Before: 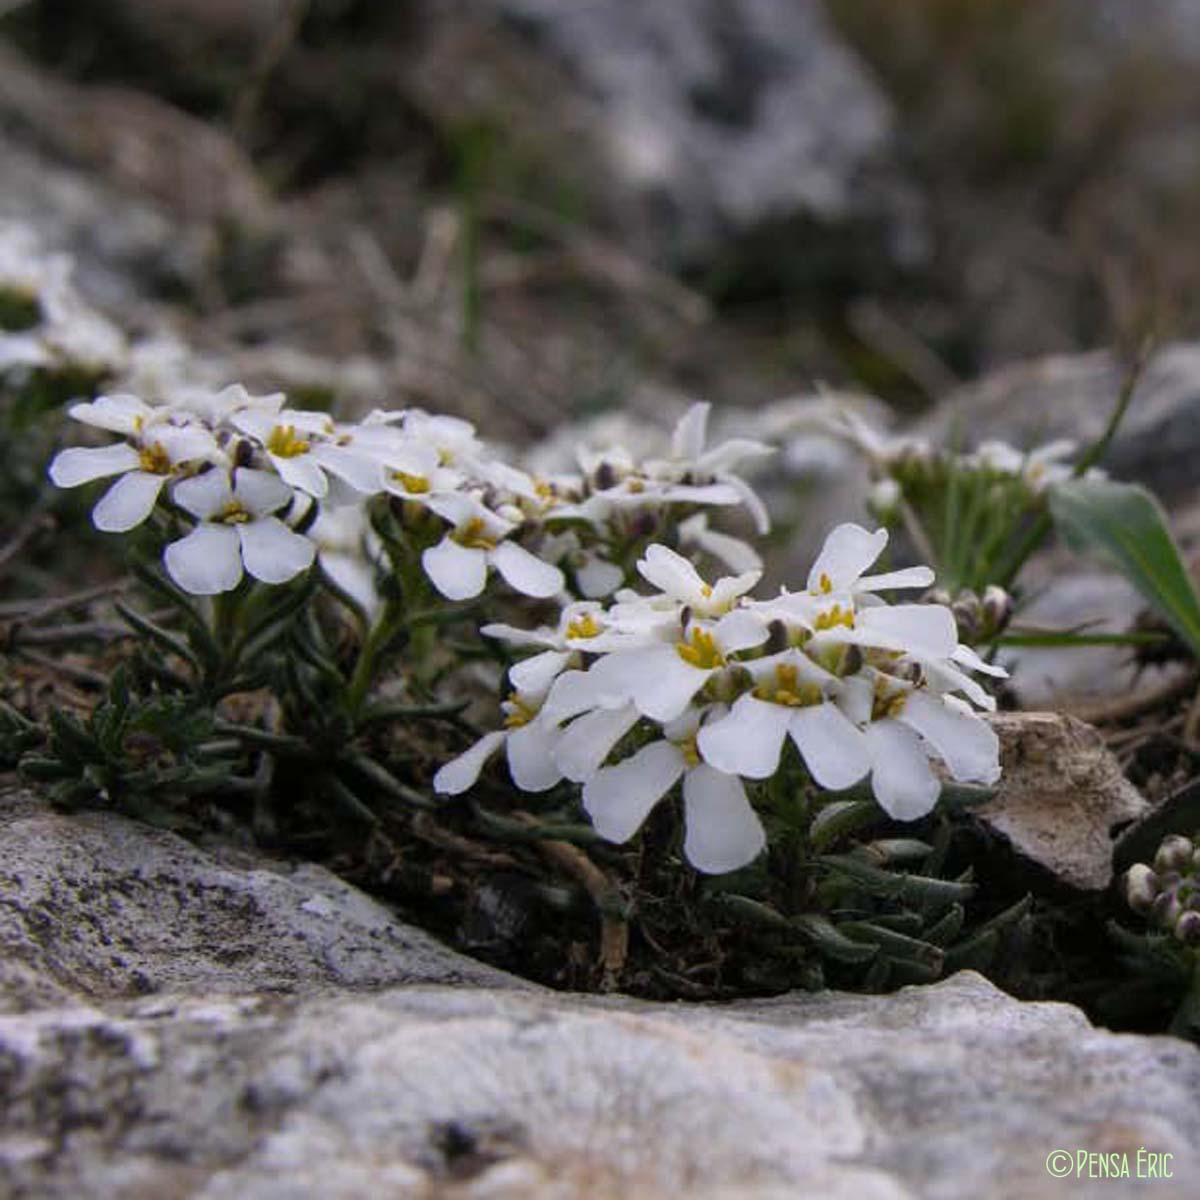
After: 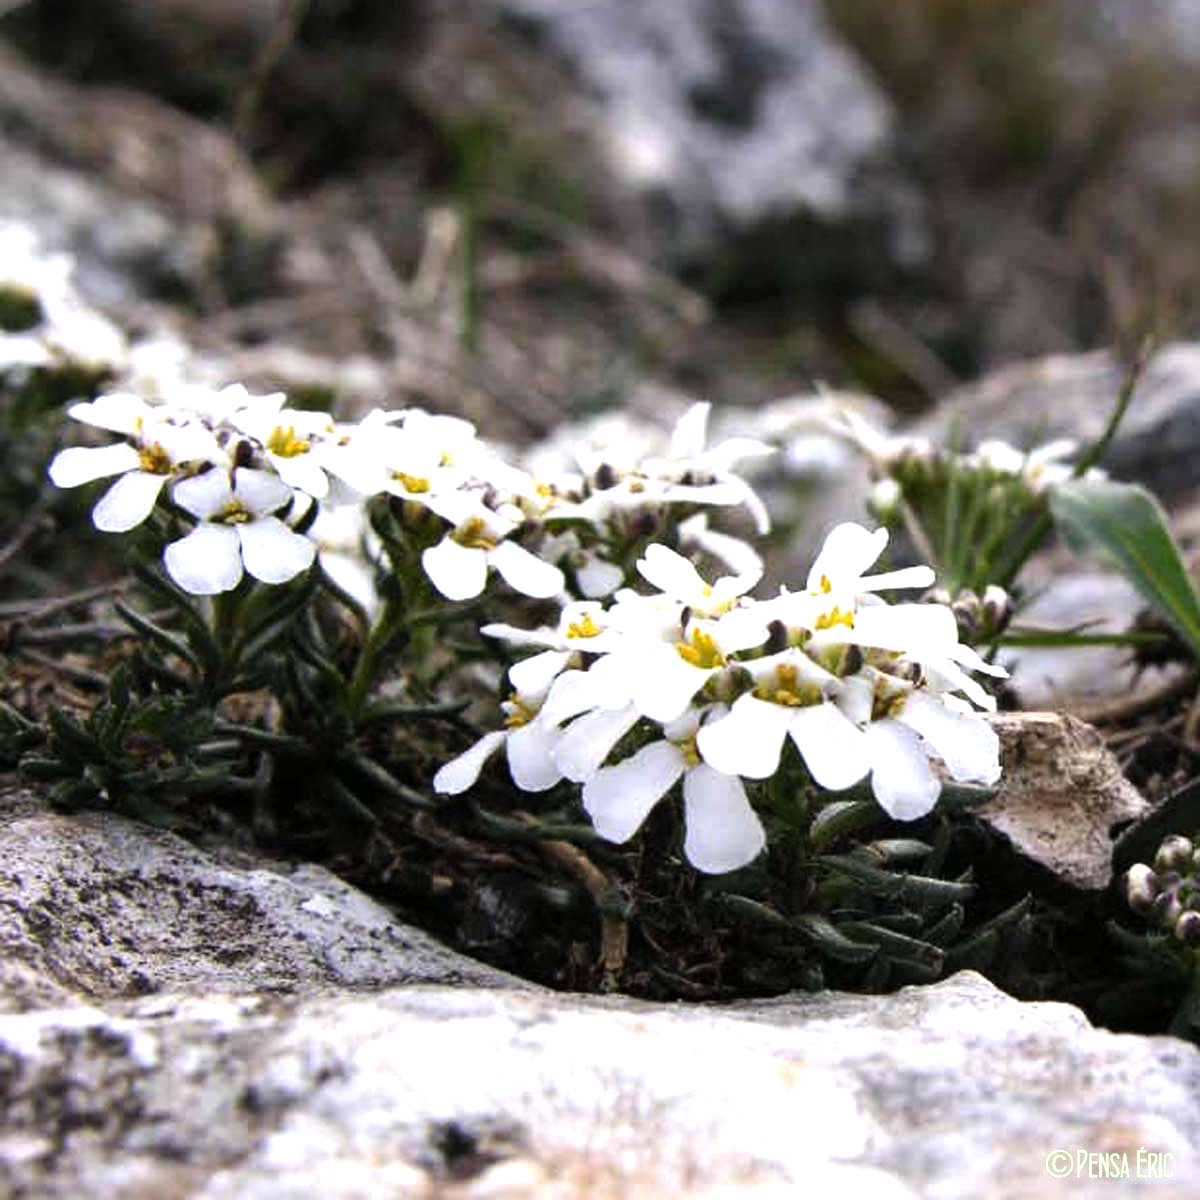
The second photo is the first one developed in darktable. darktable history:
tone equalizer: -8 EV -0.734 EV, -7 EV -0.723 EV, -6 EV -0.623 EV, -5 EV -0.382 EV, -3 EV 0.381 EV, -2 EV 0.6 EV, -1 EV 0.678 EV, +0 EV 0.723 EV, edges refinement/feathering 500, mask exposure compensation -1.57 EV, preserve details no
exposure: exposure 0.657 EV, compensate highlight preservation false
